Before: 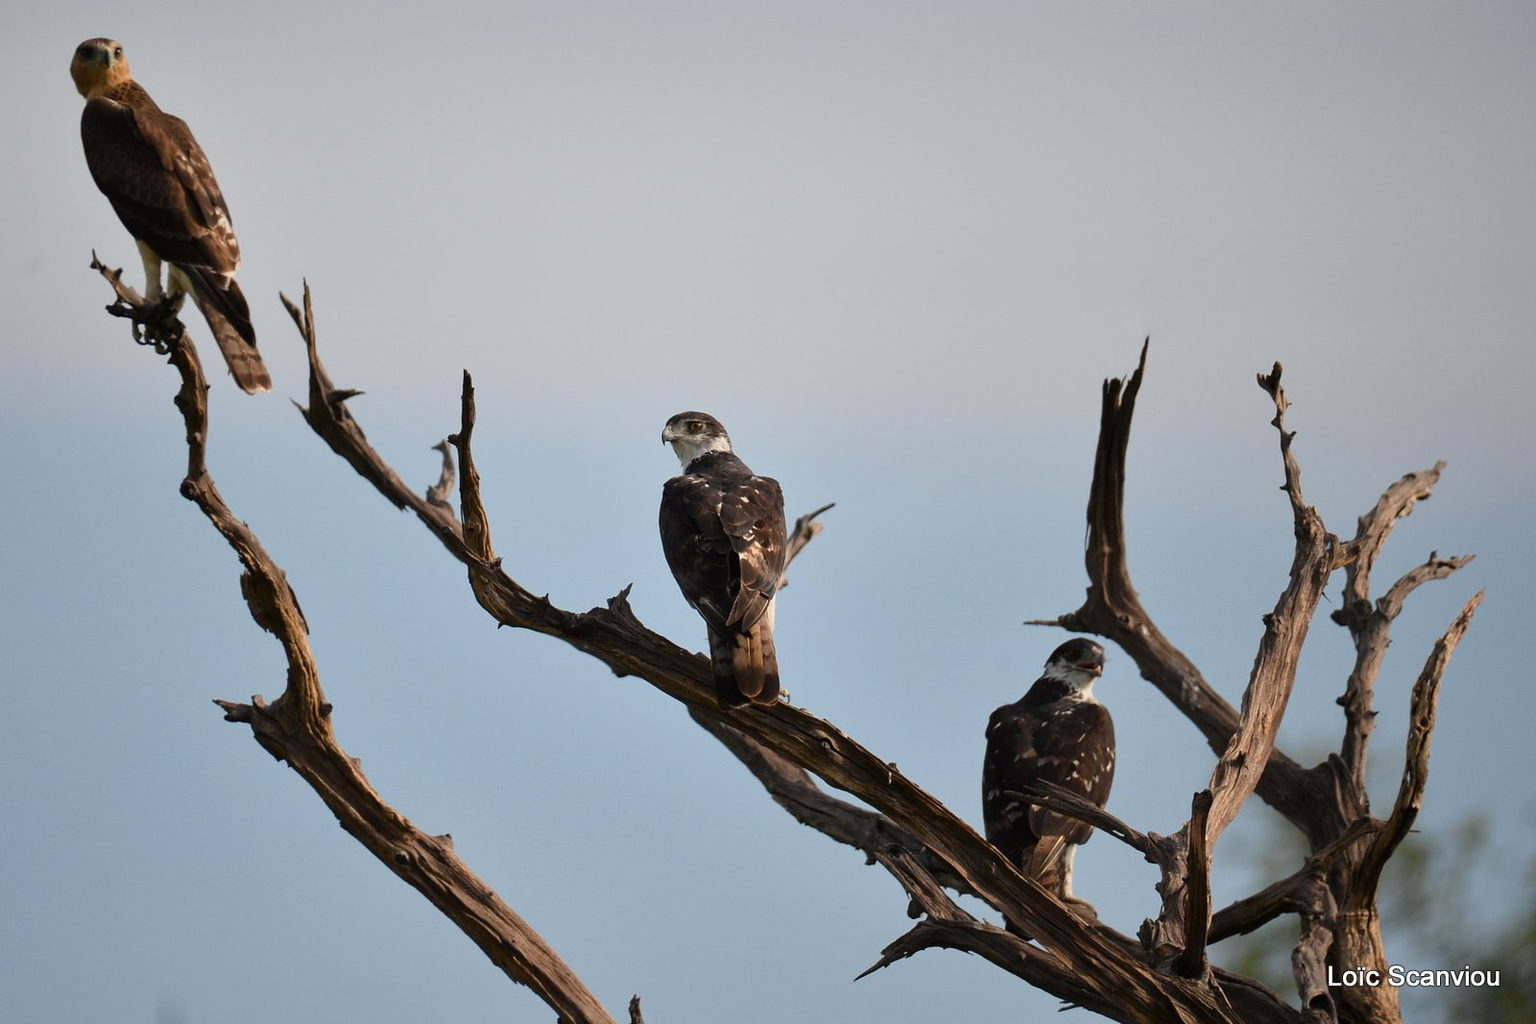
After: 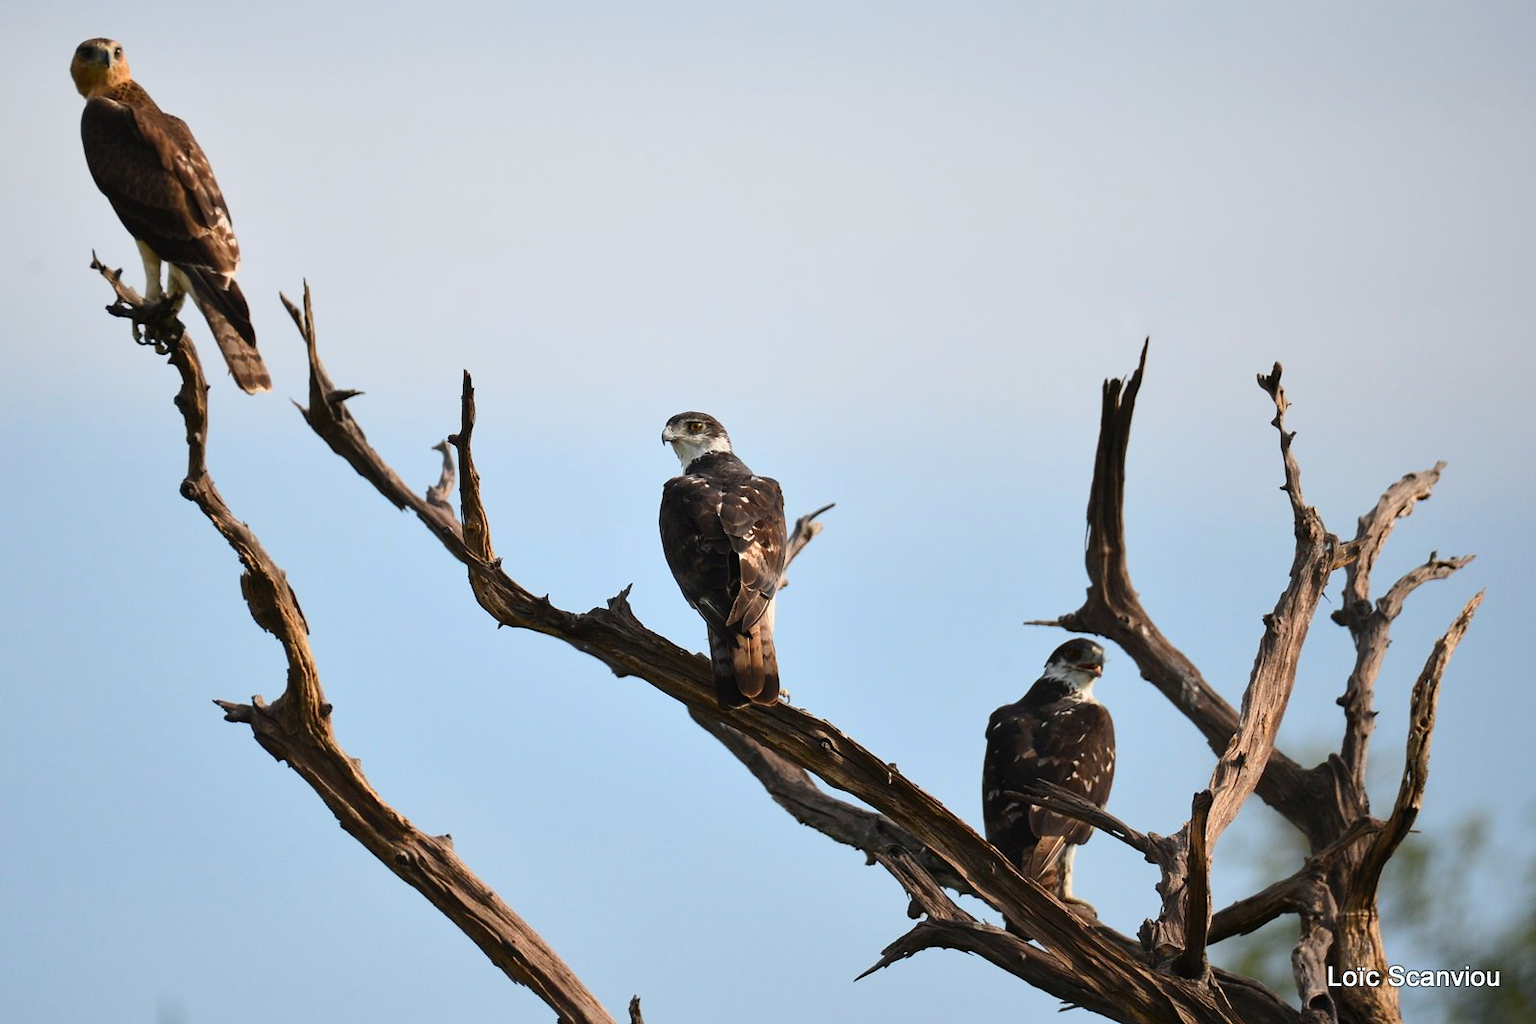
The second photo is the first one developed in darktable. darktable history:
contrast brightness saturation: contrast 0.2, brightness 0.16, saturation 0.22
white balance: red 0.982, blue 1.018
